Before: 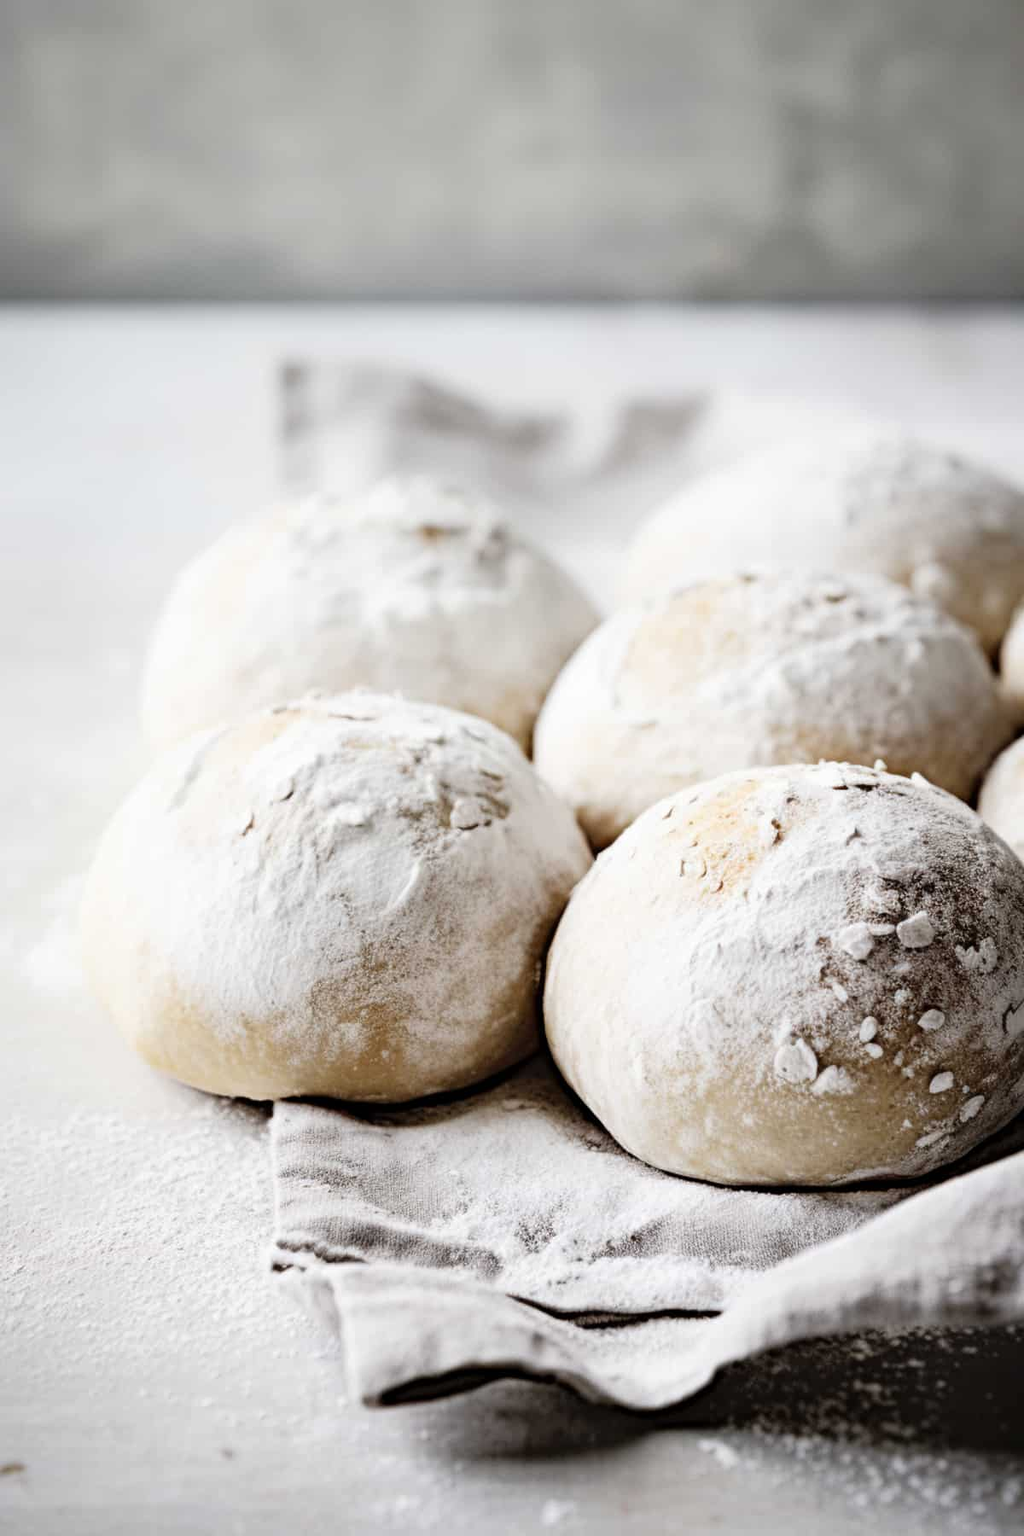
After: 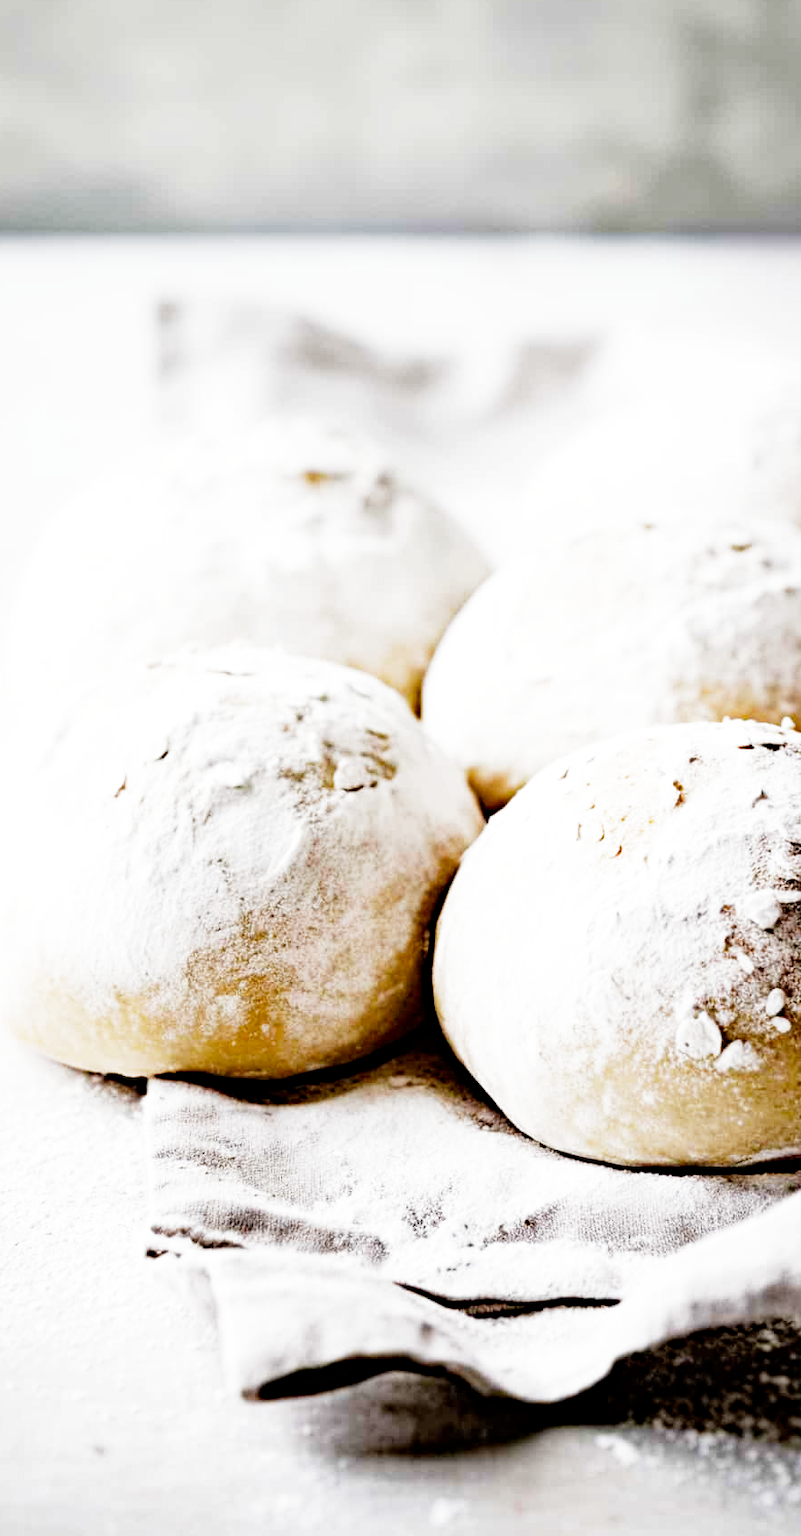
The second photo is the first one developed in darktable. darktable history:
crop and rotate: left 13.15%, top 5.251%, right 12.609%
color balance rgb: perceptual saturation grading › global saturation 30%, global vibrance 10%
exposure: black level correction 0.001, exposure 0.3 EV, compensate highlight preservation false
filmic rgb: middle gray luminance 12.74%, black relative exposure -10.13 EV, white relative exposure 3.47 EV, threshold 6 EV, target black luminance 0%, hardness 5.74, latitude 44.69%, contrast 1.221, highlights saturation mix 5%, shadows ↔ highlights balance 26.78%, add noise in highlights 0, preserve chrominance no, color science v3 (2019), use custom middle-gray values true, iterations of high-quality reconstruction 0, contrast in highlights soft, enable highlight reconstruction true
haze removal: compatibility mode true, adaptive false
